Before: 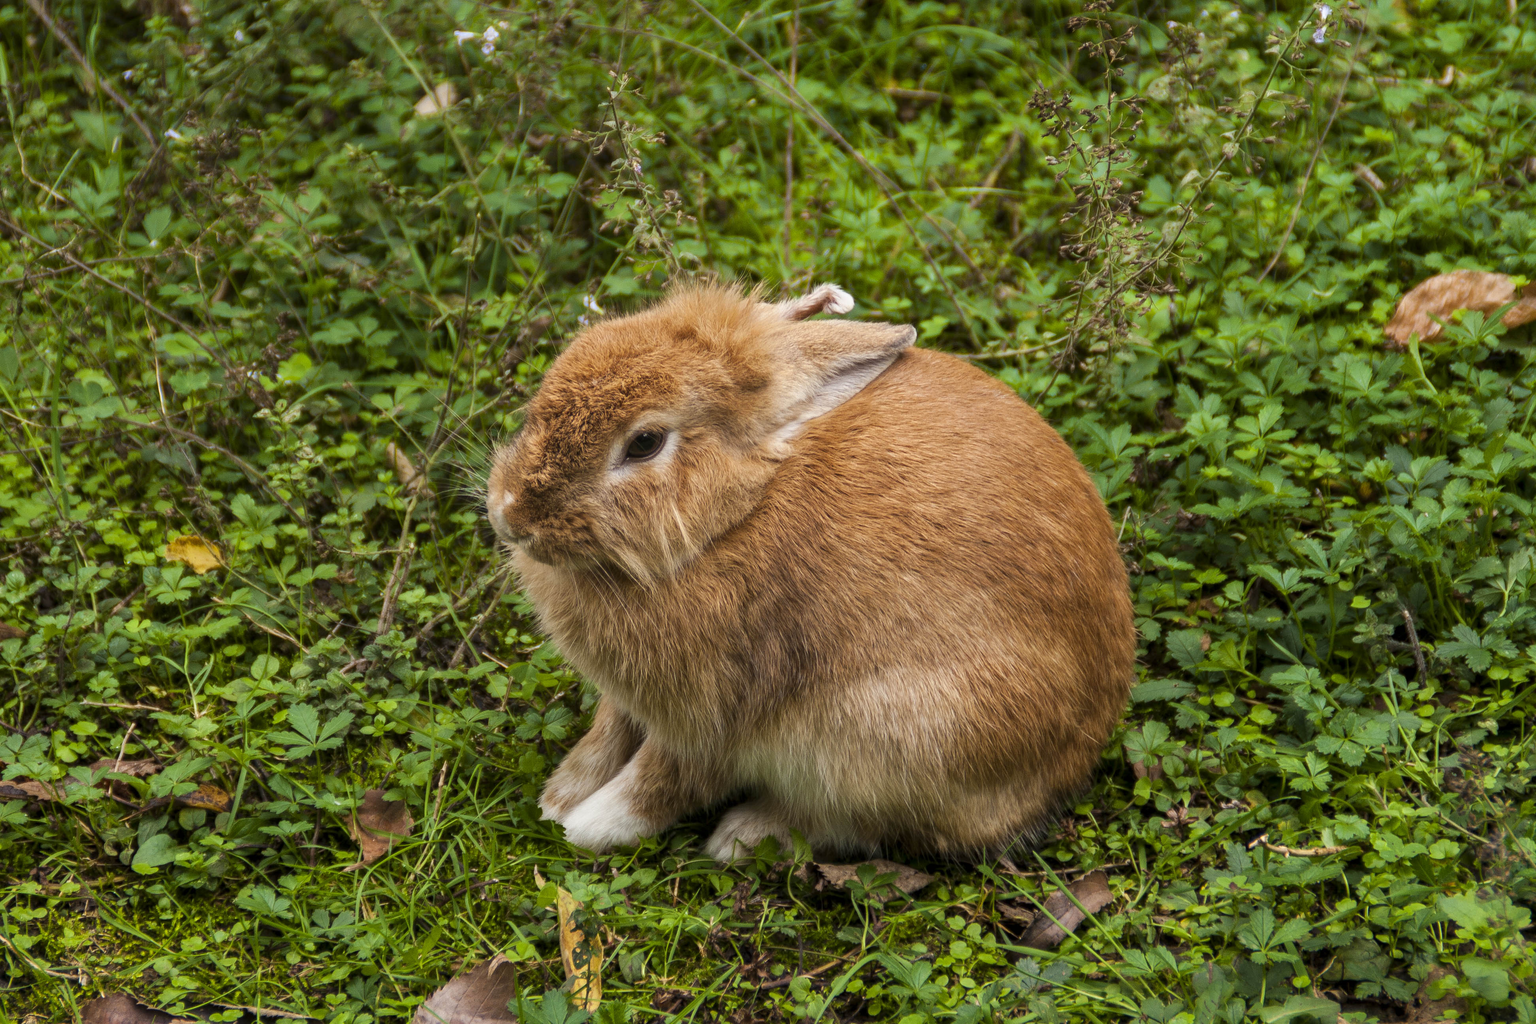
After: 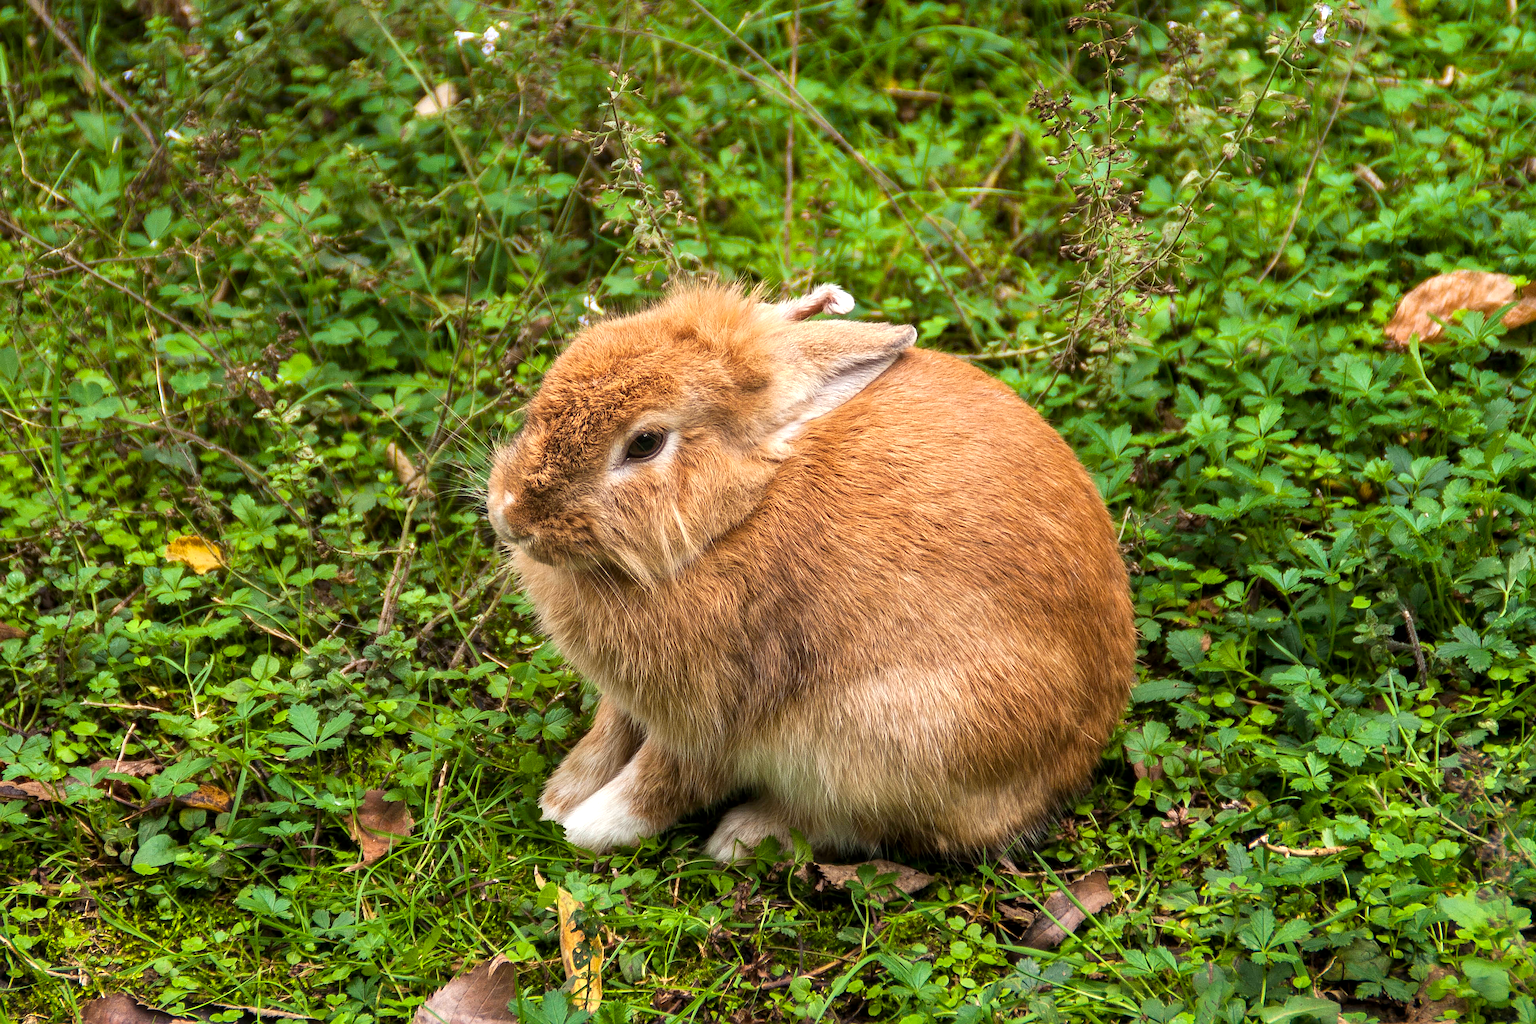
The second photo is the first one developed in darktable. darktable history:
exposure: exposure 0.559 EV, compensate highlight preservation false
sharpen: on, module defaults
